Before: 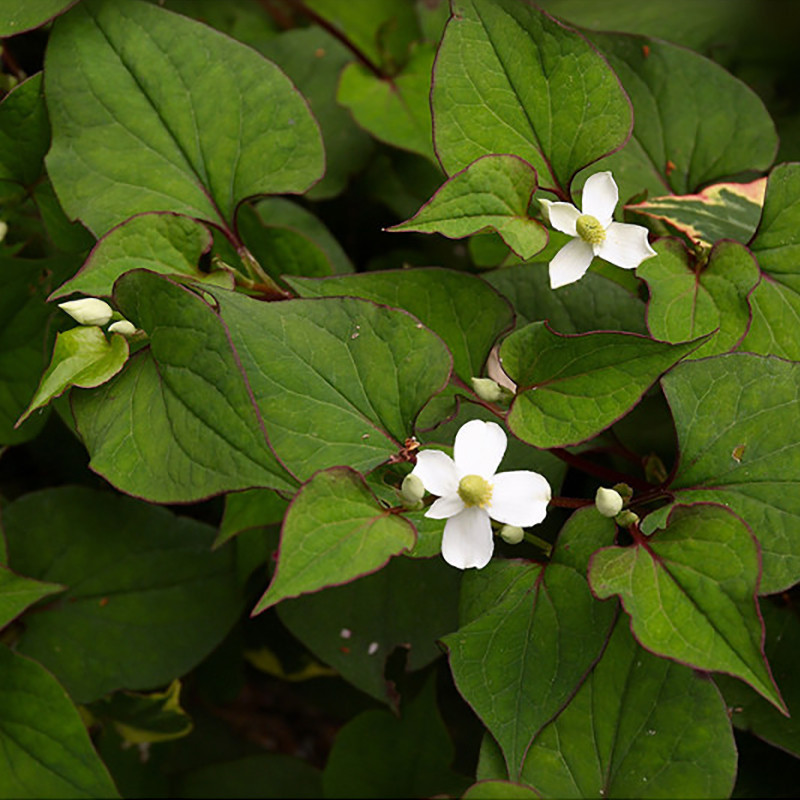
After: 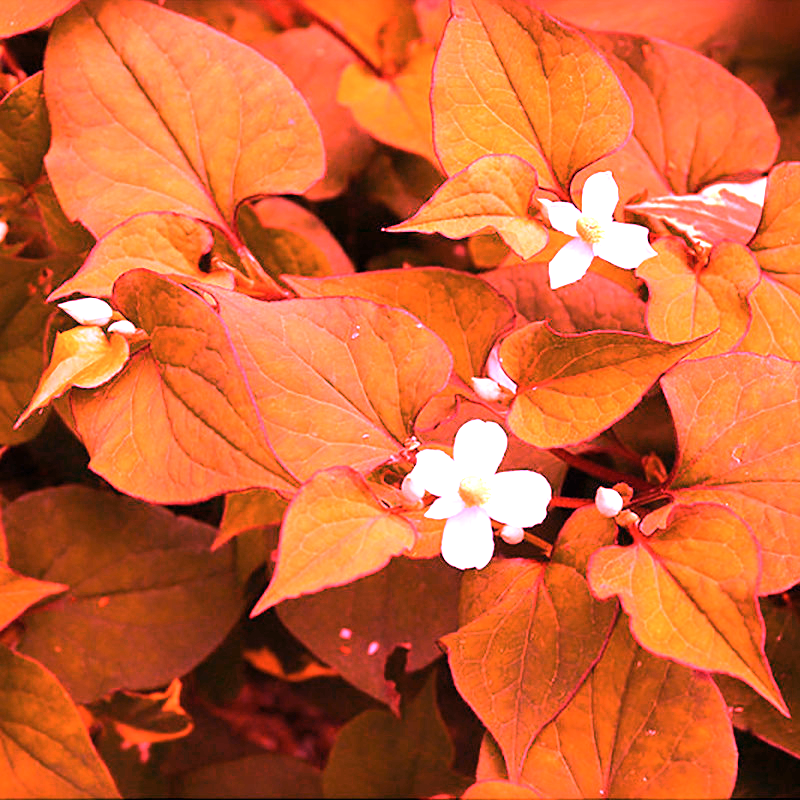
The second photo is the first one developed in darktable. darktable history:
white balance: red 4.26, blue 1.802
exposure: black level correction 0, exposure 0.5 EV, compensate exposure bias true, compensate highlight preservation false
contrast brightness saturation: saturation -0.05
